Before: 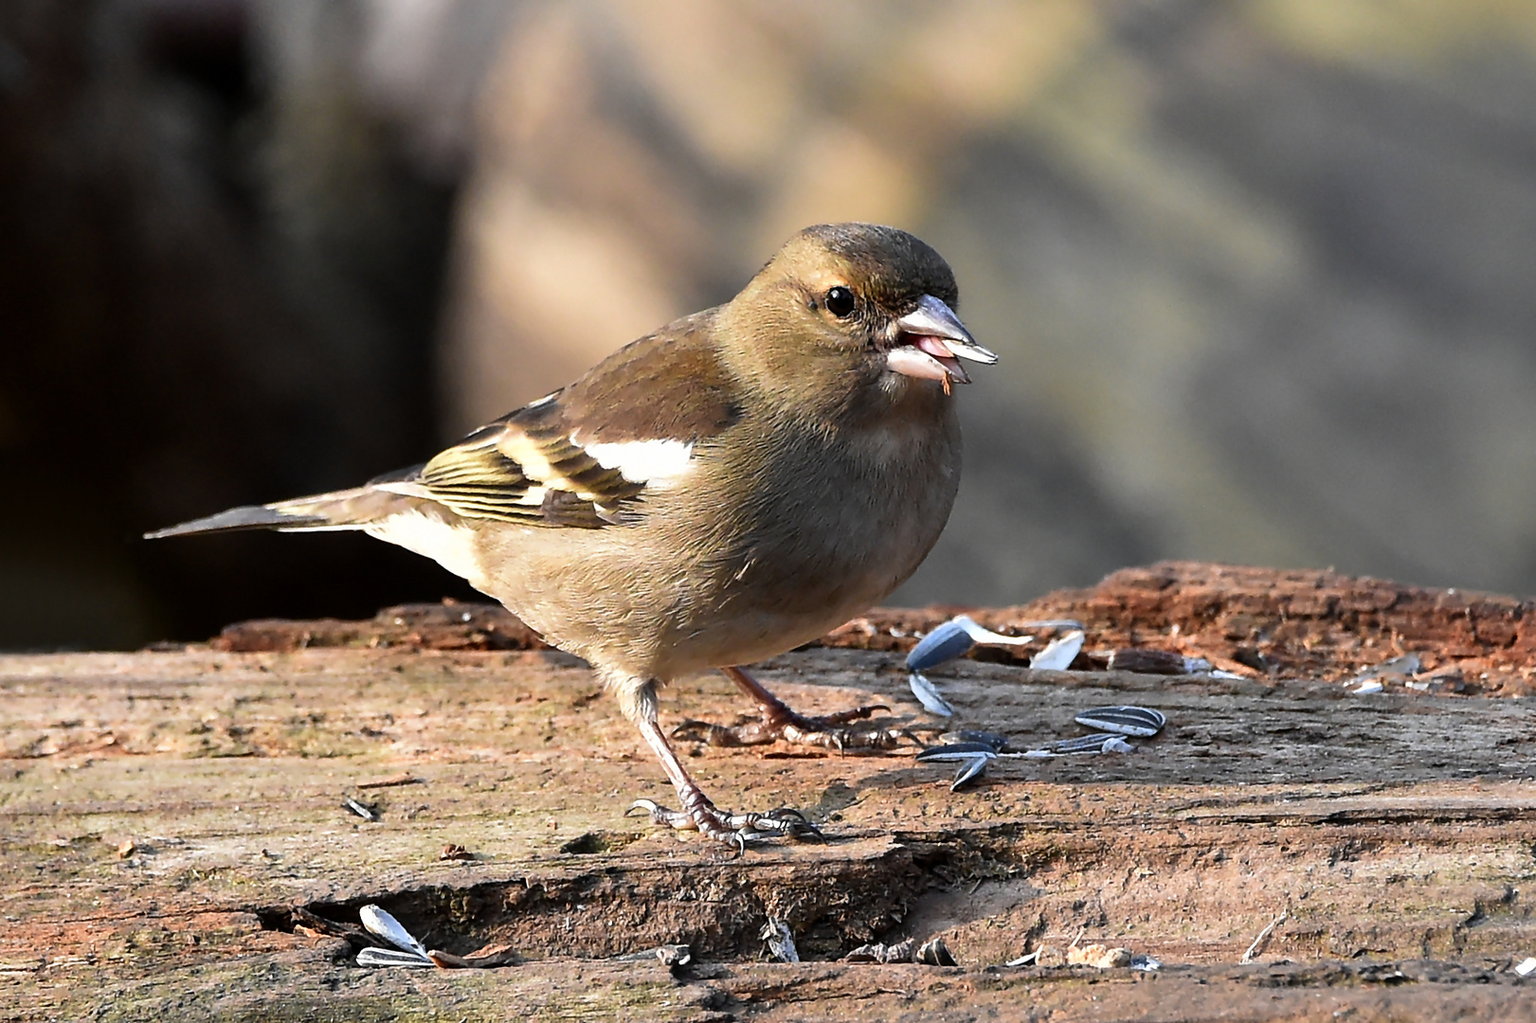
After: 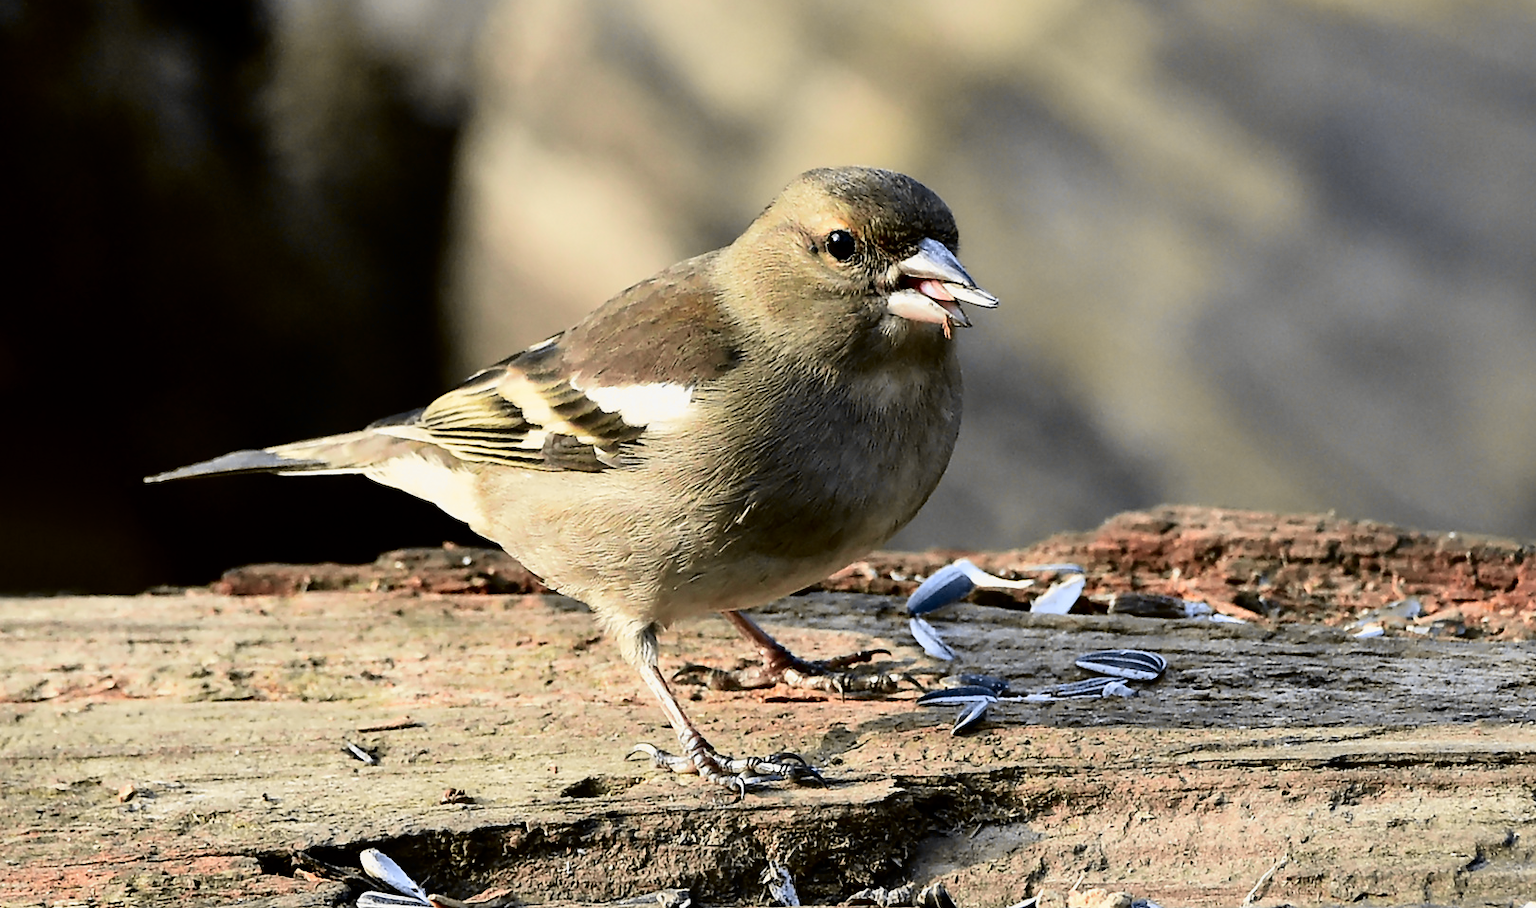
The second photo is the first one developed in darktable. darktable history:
crop and rotate: top 5.609%, bottom 5.609%
tone curve: curves: ch0 [(0.017, 0) (0.122, 0.046) (0.295, 0.297) (0.449, 0.505) (0.559, 0.629) (0.729, 0.796) (0.879, 0.898) (1, 0.97)]; ch1 [(0, 0) (0.393, 0.4) (0.447, 0.447) (0.485, 0.497) (0.522, 0.503) (0.539, 0.52) (0.606, 0.6) (0.696, 0.679) (1, 1)]; ch2 [(0, 0) (0.369, 0.388) (0.449, 0.431) (0.499, 0.501) (0.516, 0.536) (0.604, 0.599) (0.741, 0.763) (1, 1)], color space Lab, independent channels, preserve colors none
